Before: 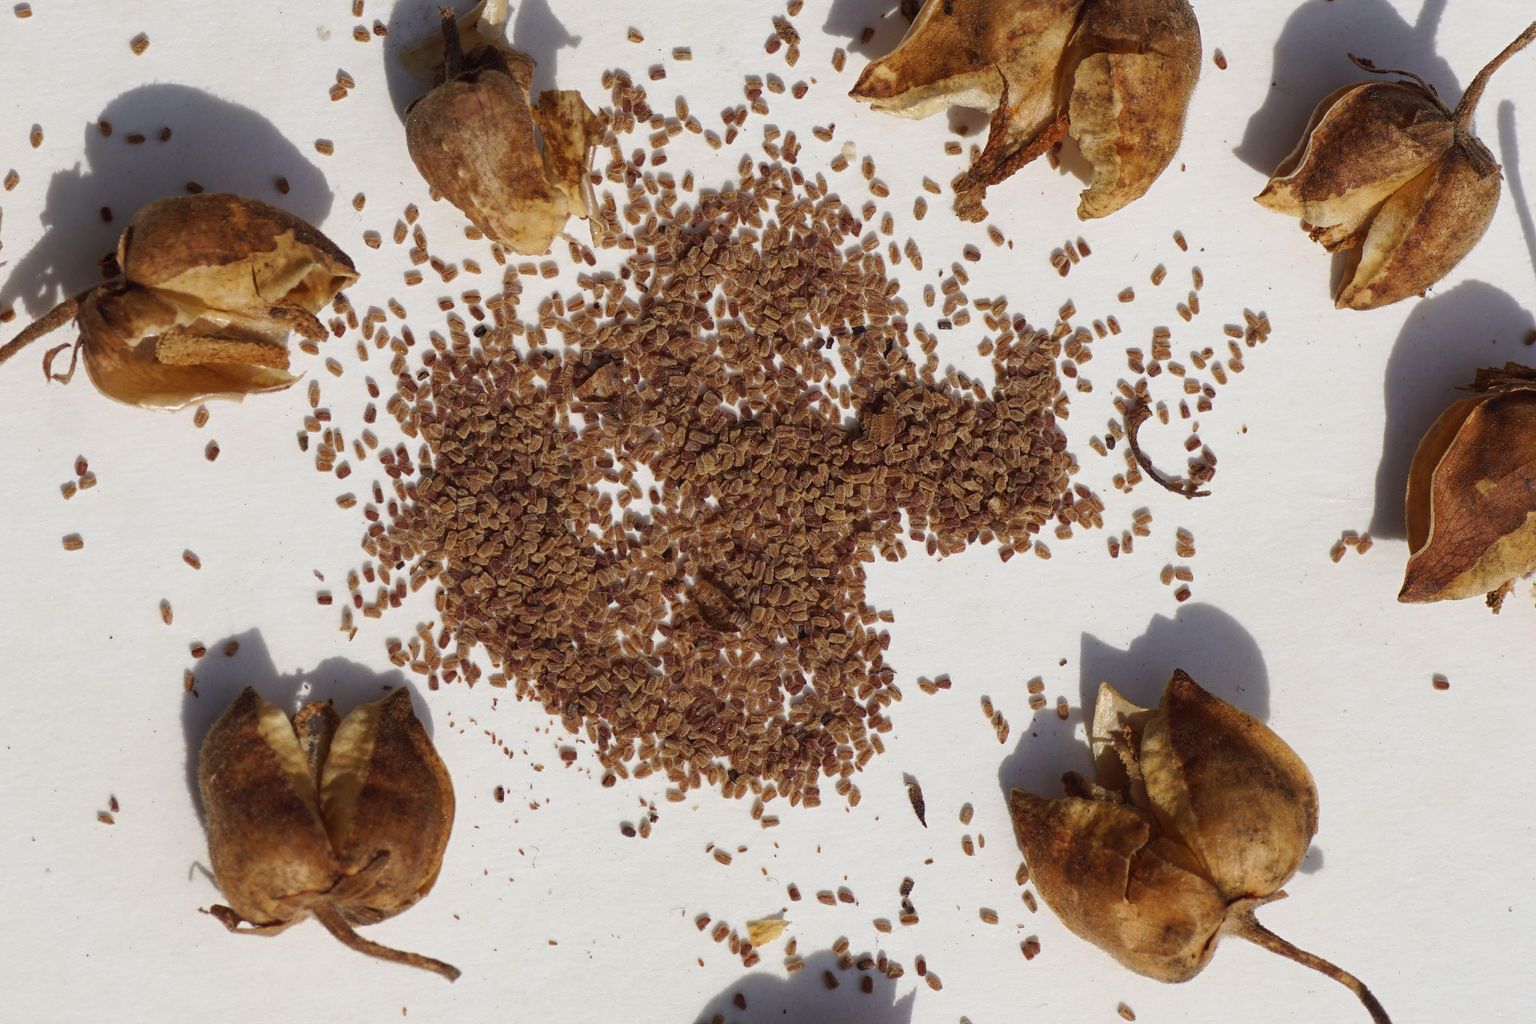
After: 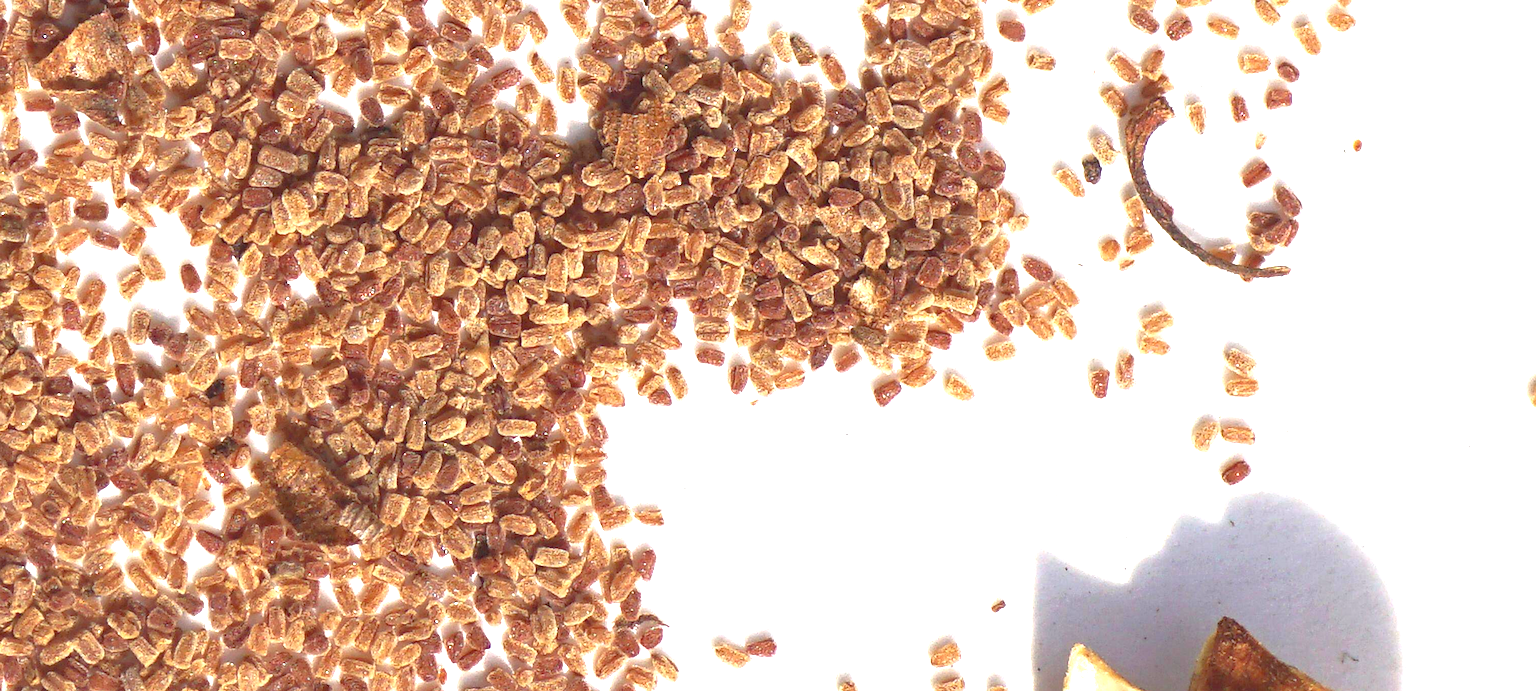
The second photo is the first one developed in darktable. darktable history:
crop: left 36.375%, top 34.832%, right 13.067%, bottom 31.023%
exposure: exposure 2.221 EV, compensate exposure bias true, compensate highlight preservation false
tone equalizer: -8 EV 0.241 EV, -7 EV 0.432 EV, -6 EV 0.426 EV, -5 EV 0.222 EV, -3 EV -0.283 EV, -2 EV -0.439 EV, -1 EV -0.408 EV, +0 EV -0.272 EV, edges refinement/feathering 500, mask exposure compensation -1.57 EV, preserve details no
